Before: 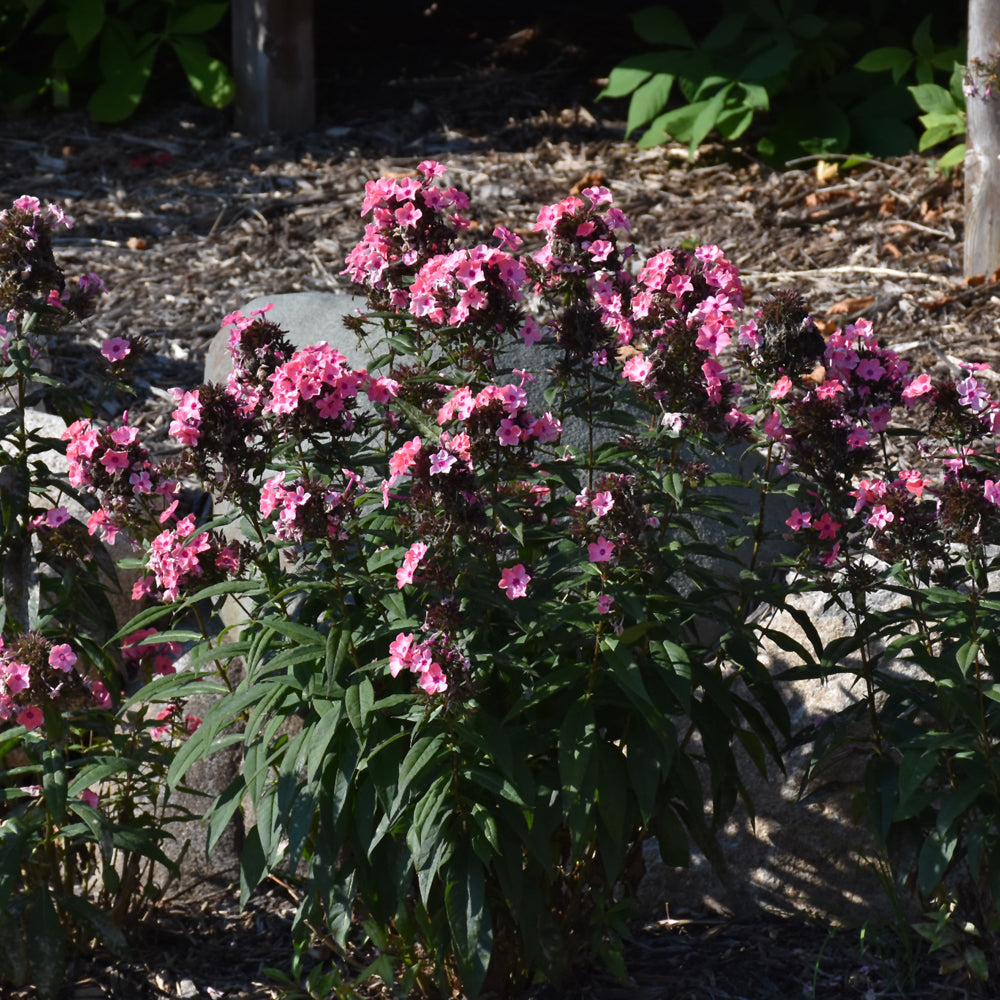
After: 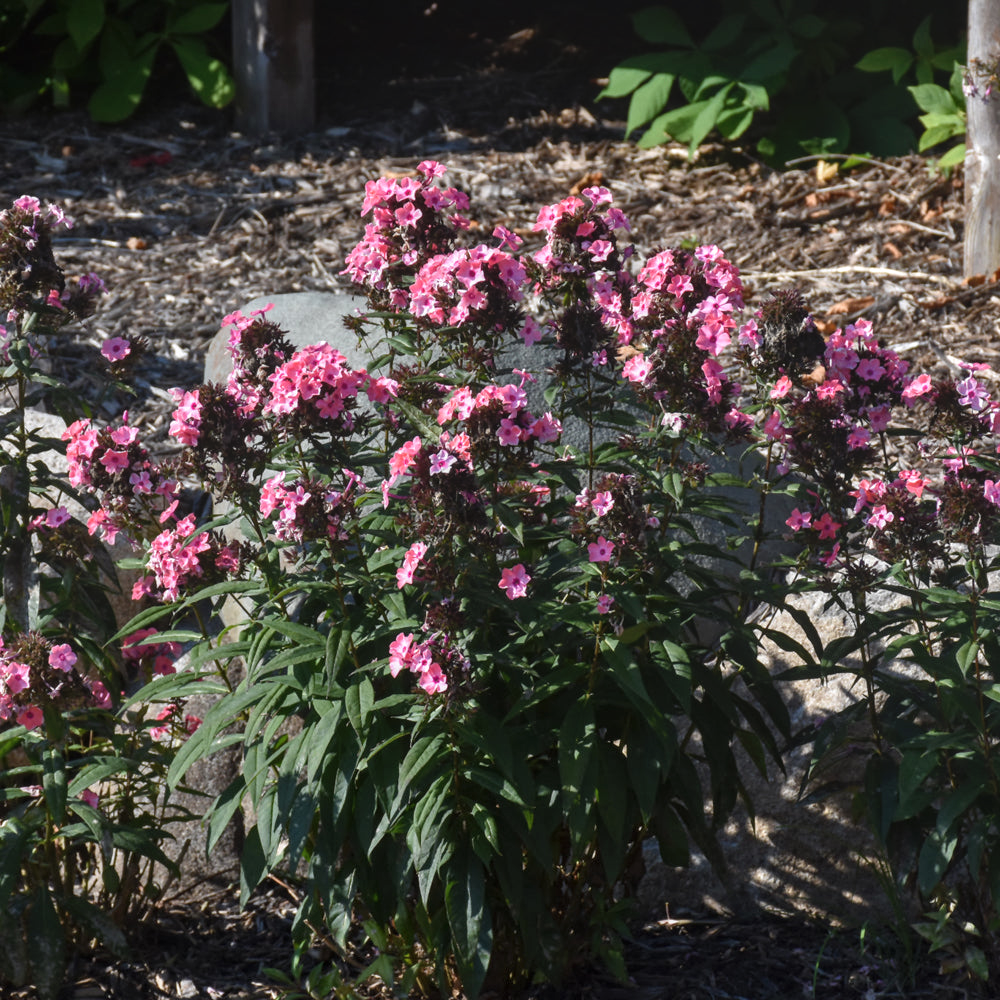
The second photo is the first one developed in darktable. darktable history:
bloom: size 40%
local contrast: on, module defaults
